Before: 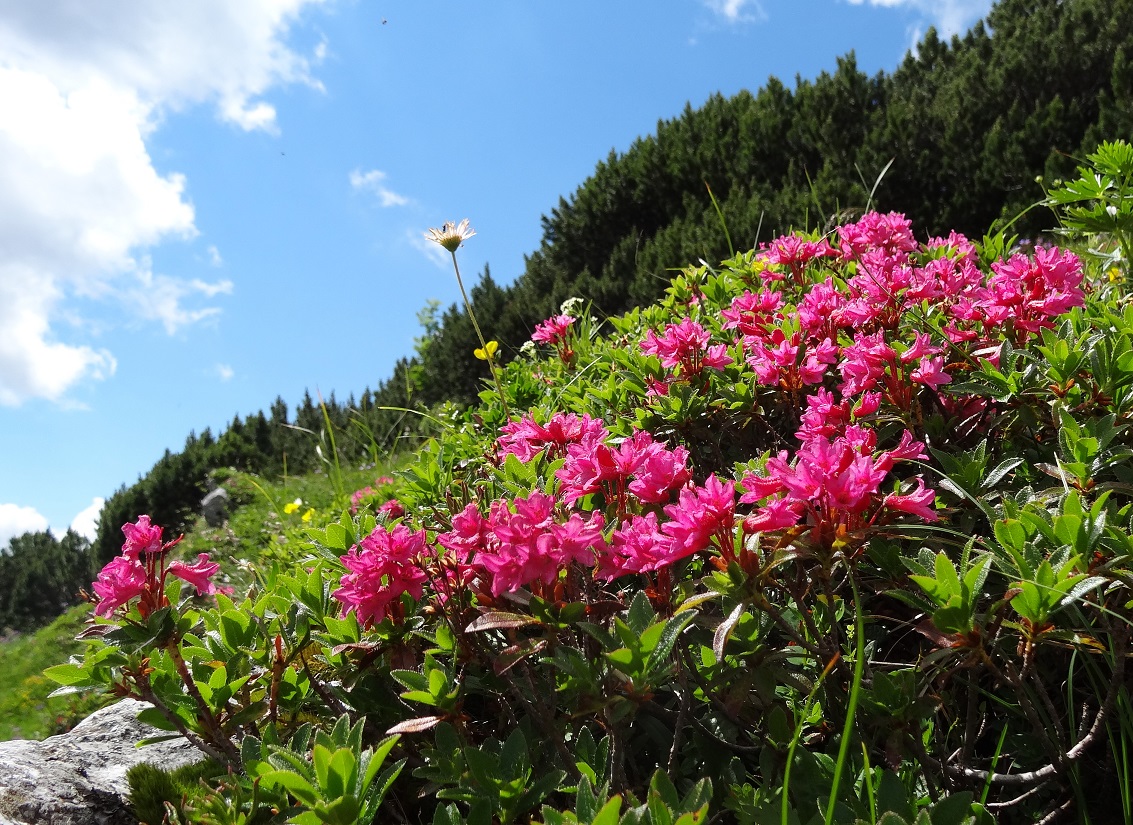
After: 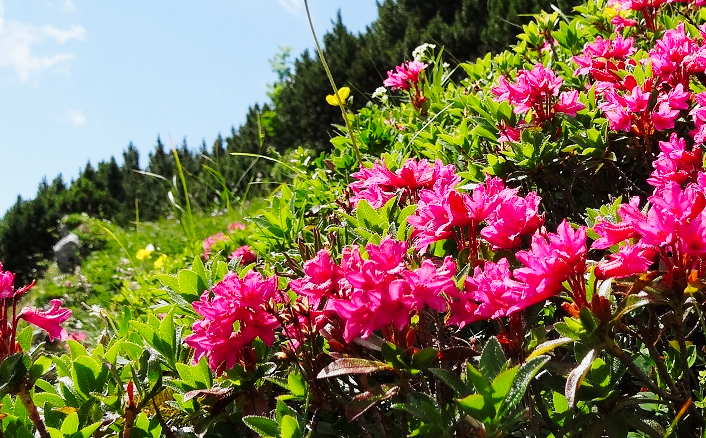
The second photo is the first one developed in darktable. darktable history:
tone curve: curves: ch0 [(0, 0.003) (0.044, 0.025) (0.12, 0.089) (0.197, 0.168) (0.281, 0.273) (0.468, 0.548) (0.583, 0.691) (0.701, 0.815) (0.86, 0.922) (1, 0.982)]; ch1 [(0, 0) (0.232, 0.214) (0.404, 0.376) (0.461, 0.425) (0.493, 0.481) (0.501, 0.5) (0.517, 0.524) (0.55, 0.585) (0.598, 0.651) (0.671, 0.735) (0.796, 0.85) (1, 1)]; ch2 [(0, 0) (0.249, 0.216) (0.357, 0.317) (0.448, 0.432) (0.478, 0.492) (0.498, 0.499) (0.517, 0.527) (0.537, 0.564) (0.569, 0.617) (0.61, 0.659) (0.706, 0.75) (0.808, 0.809) (0.991, 0.968)], preserve colors none
exposure: compensate exposure bias true, compensate highlight preservation false
crop: left 13.102%, top 30.909%, right 24.553%, bottom 15.912%
